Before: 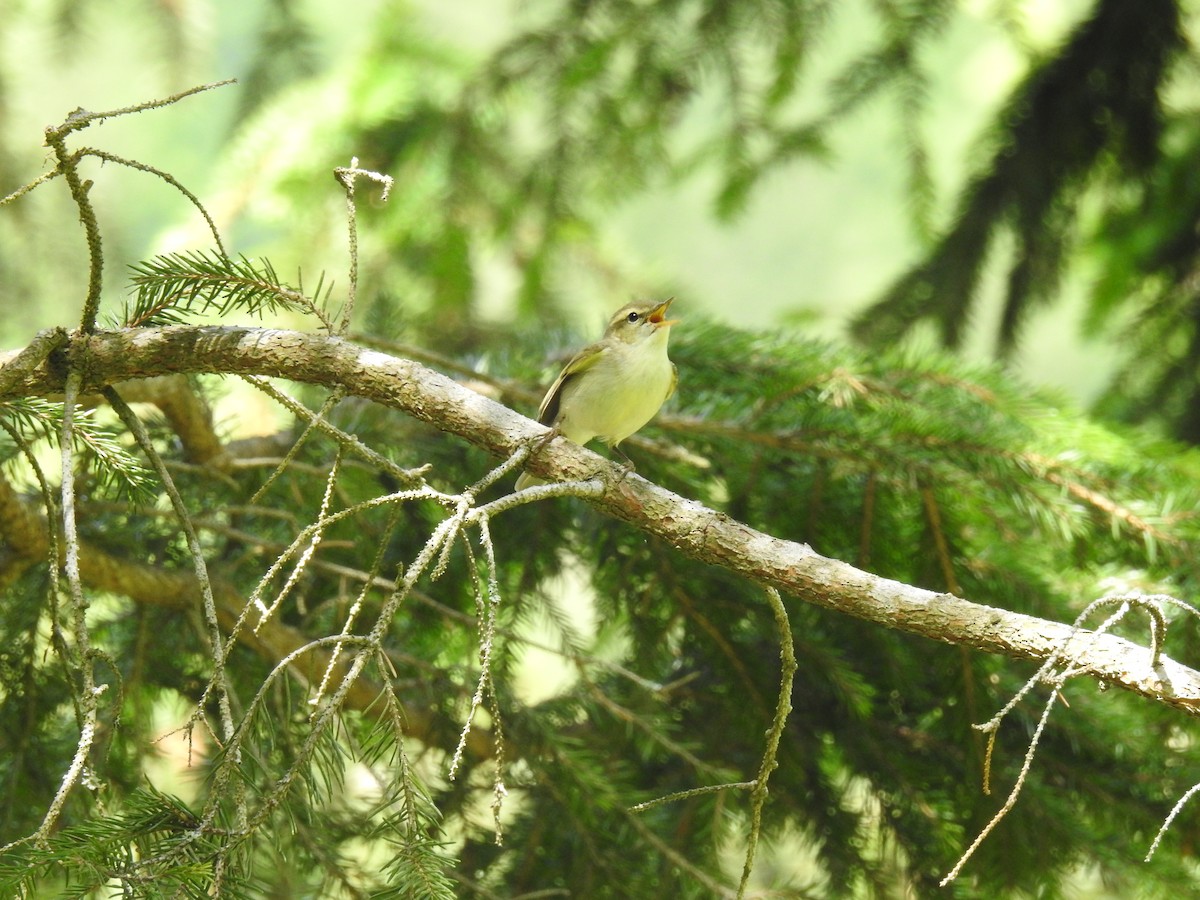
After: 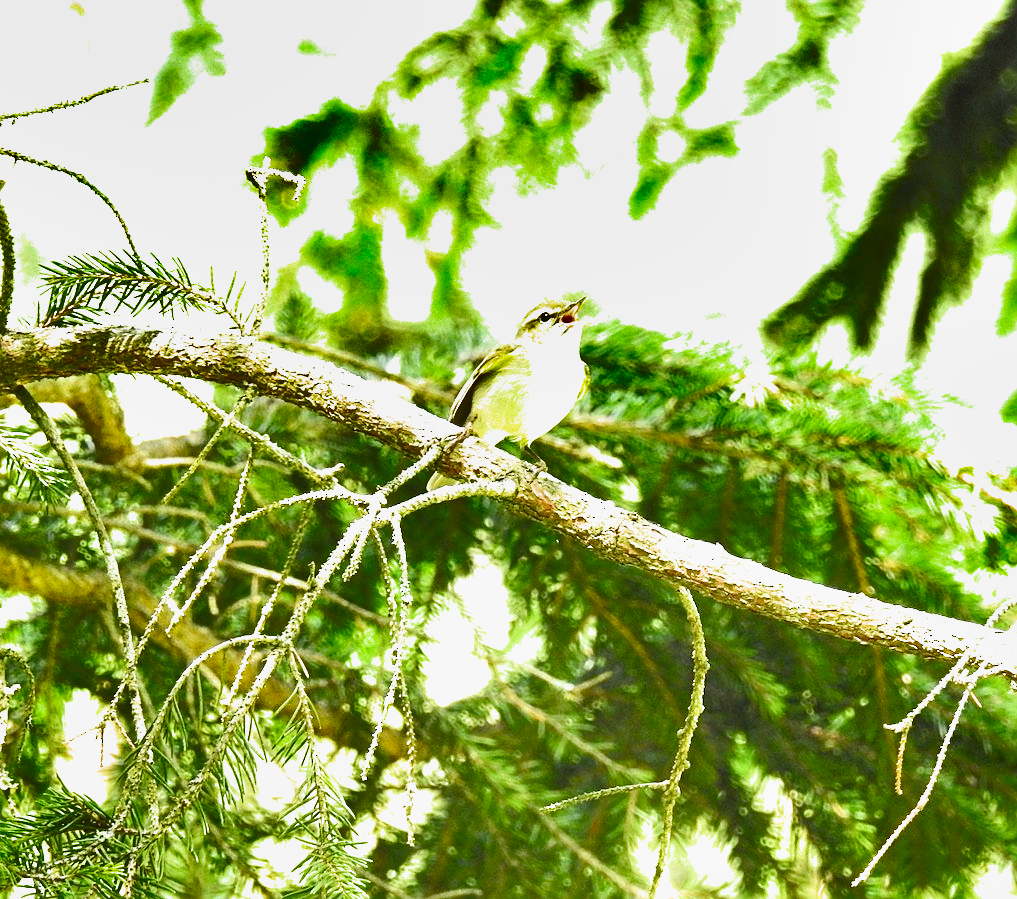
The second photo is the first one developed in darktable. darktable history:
tone equalizer: -8 EV -0.4 EV, -7 EV -0.383 EV, -6 EV -0.295 EV, -5 EV -0.197 EV, -3 EV 0.197 EV, -2 EV 0.309 EV, -1 EV 0.404 EV, +0 EV 0.399 EV
exposure: black level correction 0, exposure 1.456 EV, compensate highlight preservation false
filmic rgb: middle gray luminance 18.24%, black relative exposure -10.43 EV, white relative exposure 3.41 EV, threshold 3.04 EV, target black luminance 0%, hardness 6.02, latitude 98.65%, contrast 0.839, shadows ↔ highlights balance 0.5%, enable highlight reconstruction true
crop: left 7.353%, right 7.815%
shadows and highlights: radius 108.27, shadows 40.47, highlights -72.51, low approximation 0.01, soften with gaussian
color balance rgb: power › hue 330.26°, perceptual saturation grading › global saturation 21.007%, perceptual saturation grading › highlights -19.993%, perceptual saturation grading › shadows 29.296%, perceptual brilliance grading › highlights 10.129%, perceptual brilliance grading › mid-tones 5.335%
tone curve: curves: ch0 [(0.016, 0.011) (0.204, 0.146) (0.515, 0.476) (0.78, 0.795) (1, 0.981)], color space Lab, independent channels, preserve colors none
sharpen: on, module defaults
